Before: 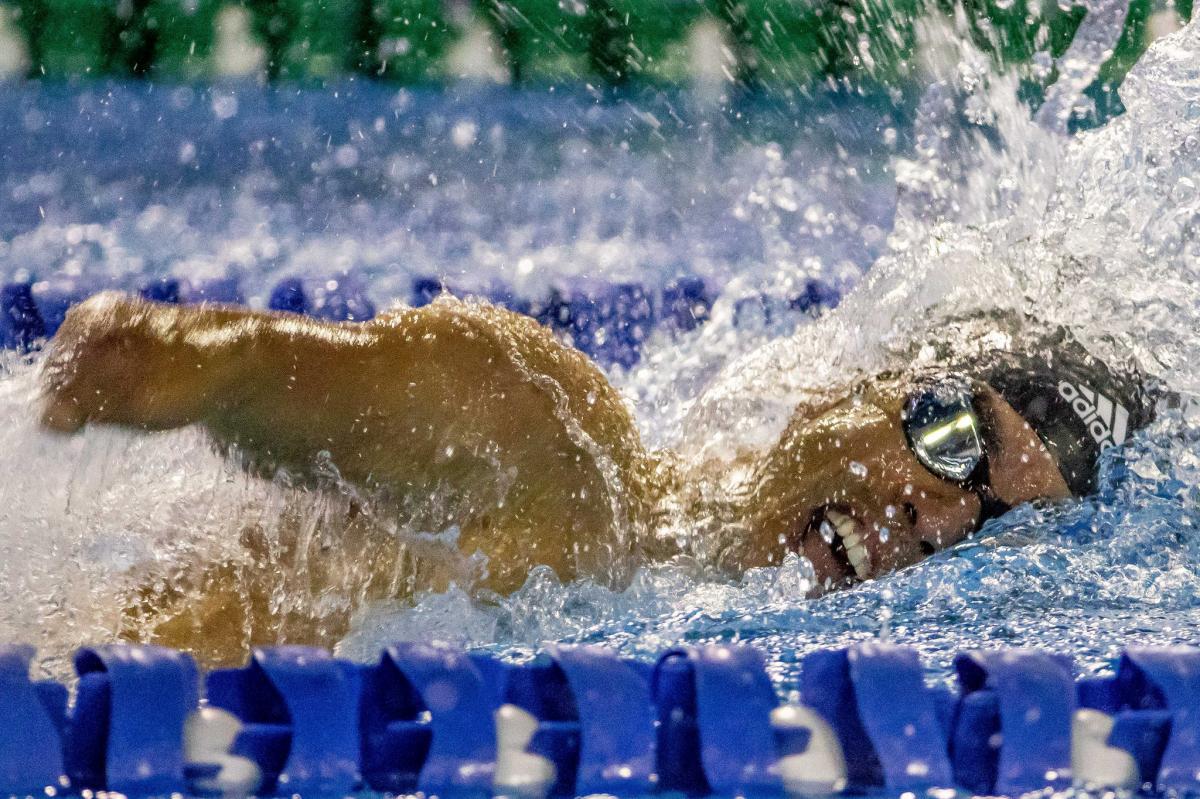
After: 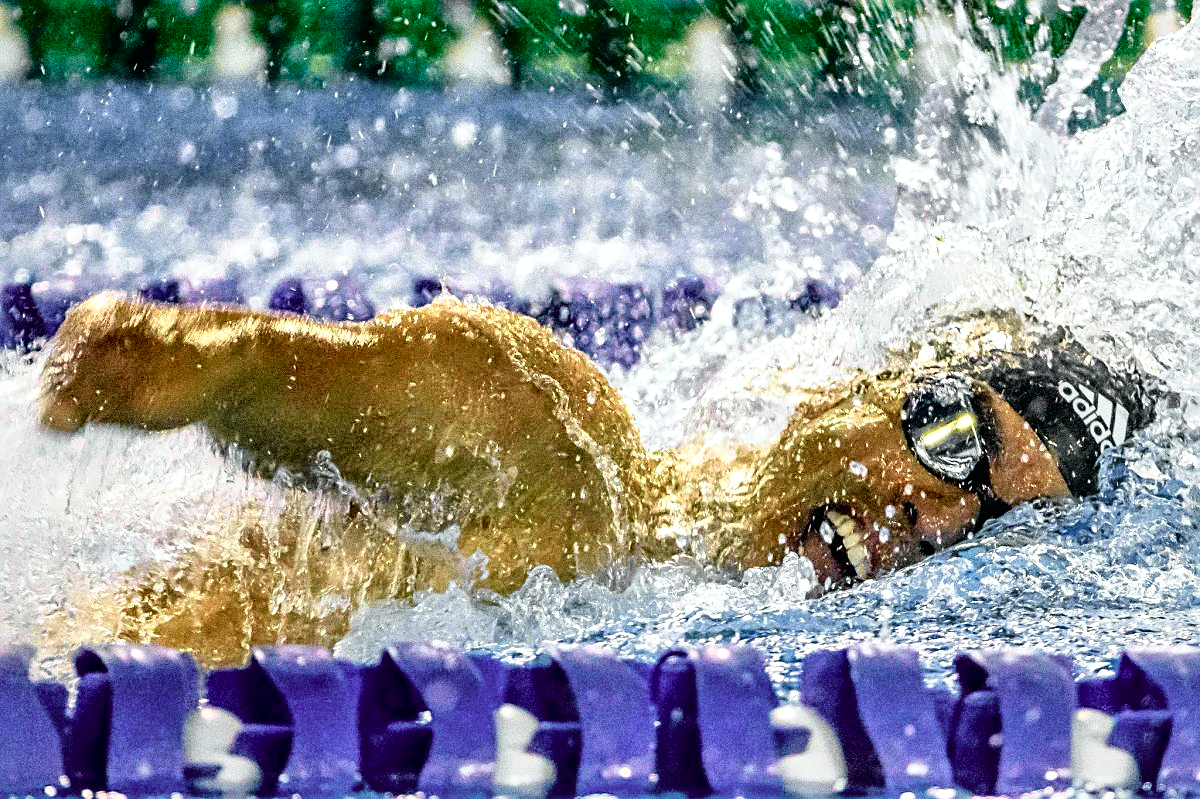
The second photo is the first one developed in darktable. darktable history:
tone equalizer: -8 EV -0.38 EV, -7 EV -0.382 EV, -6 EV -0.334 EV, -5 EV -0.221 EV, -3 EV 0.221 EV, -2 EV 0.309 EV, -1 EV 0.406 EV, +0 EV 0.386 EV, edges refinement/feathering 500, mask exposure compensation -1.57 EV, preserve details no
sharpen: on, module defaults
tone curve: curves: ch0 [(0, 0.015) (0.084, 0.074) (0.162, 0.165) (0.304, 0.382) (0.466, 0.576) (0.654, 0.741) (0.848, 0.906) (0.984, 0.963)]; ch1 [(0, 0) (0.34, 0.235) (0.46, 0.46) (0.515, 0.502) (0.553, 0.567) (0.764, 0.815) (1, 1)]; ch2 [(0, 0) (0.44, 0.458) (0.479, 0.492) (0.524, 0.507) (0.547, 0.579) (0.673, 0.712) (1, 1)], color space Lab, independent channels, preserve colors none
local contrast: mode bilateral grid, contrast 21, coarseness 50, detail 149%, midtone range 0.2
